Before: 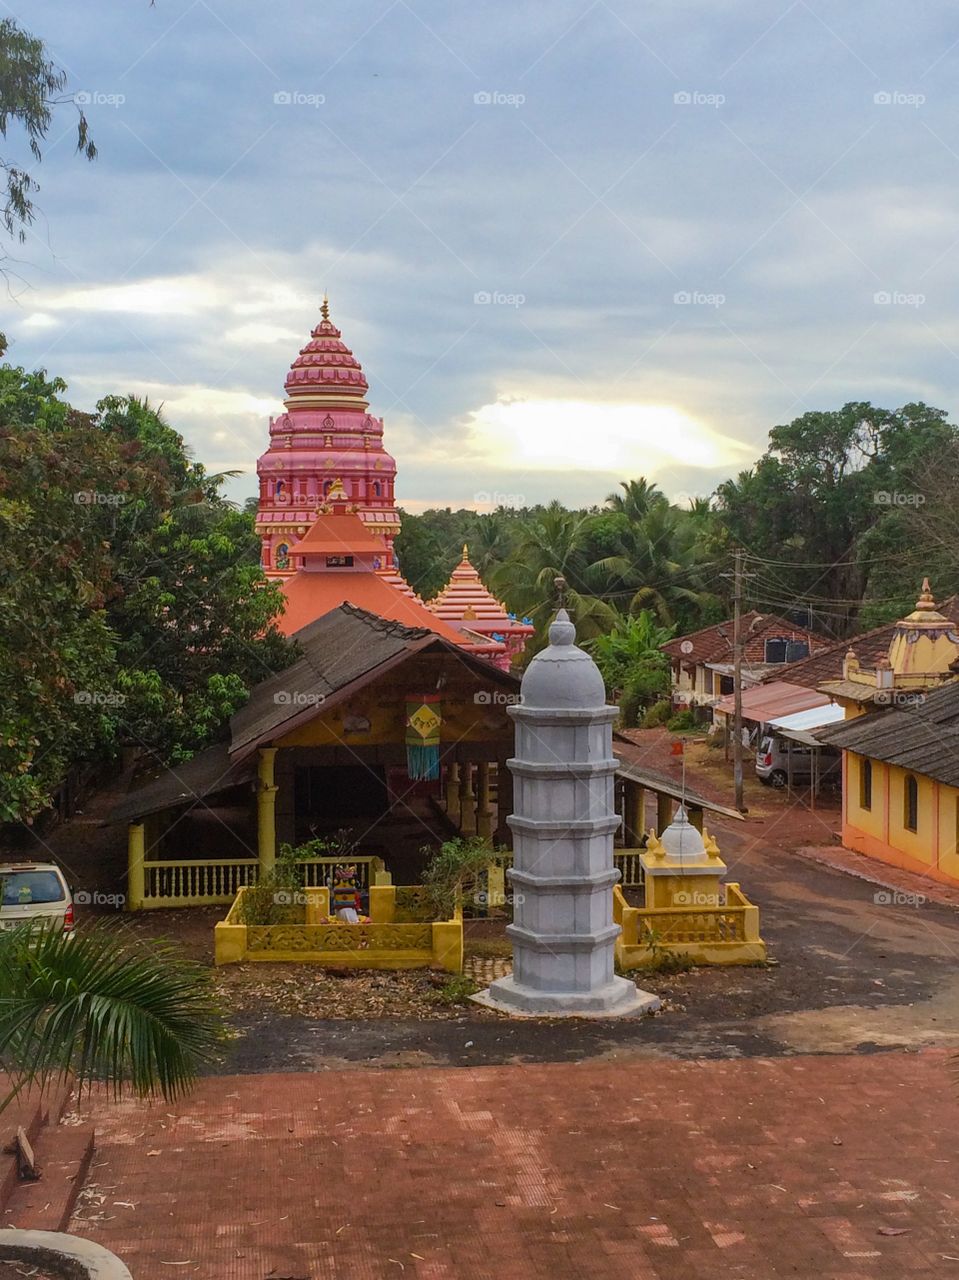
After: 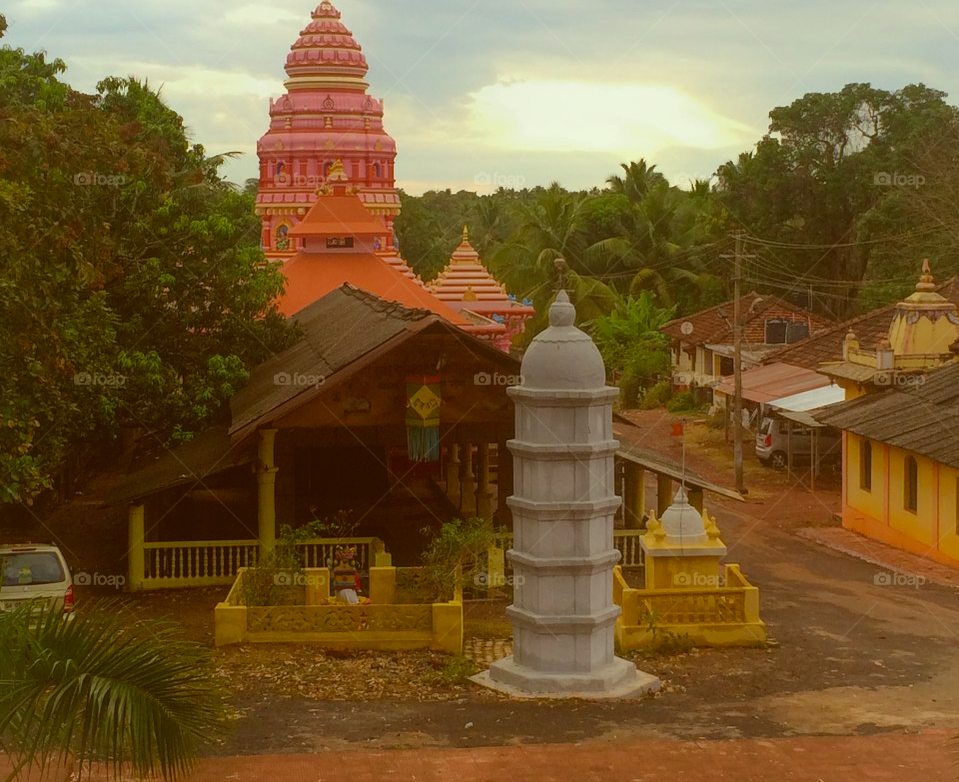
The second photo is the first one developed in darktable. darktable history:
crop and rotate: top 24.943%, bottom 13.921%
color correction: highlights a* -6.27, highlights b* 9.62, shadows a* 10.58, shadows b* 23.21
contrast equalizer: y [[0.6 ×6], [0.55 ×6], [0 ×6], [0 ×6], [0 ×6]], mix -0.989
